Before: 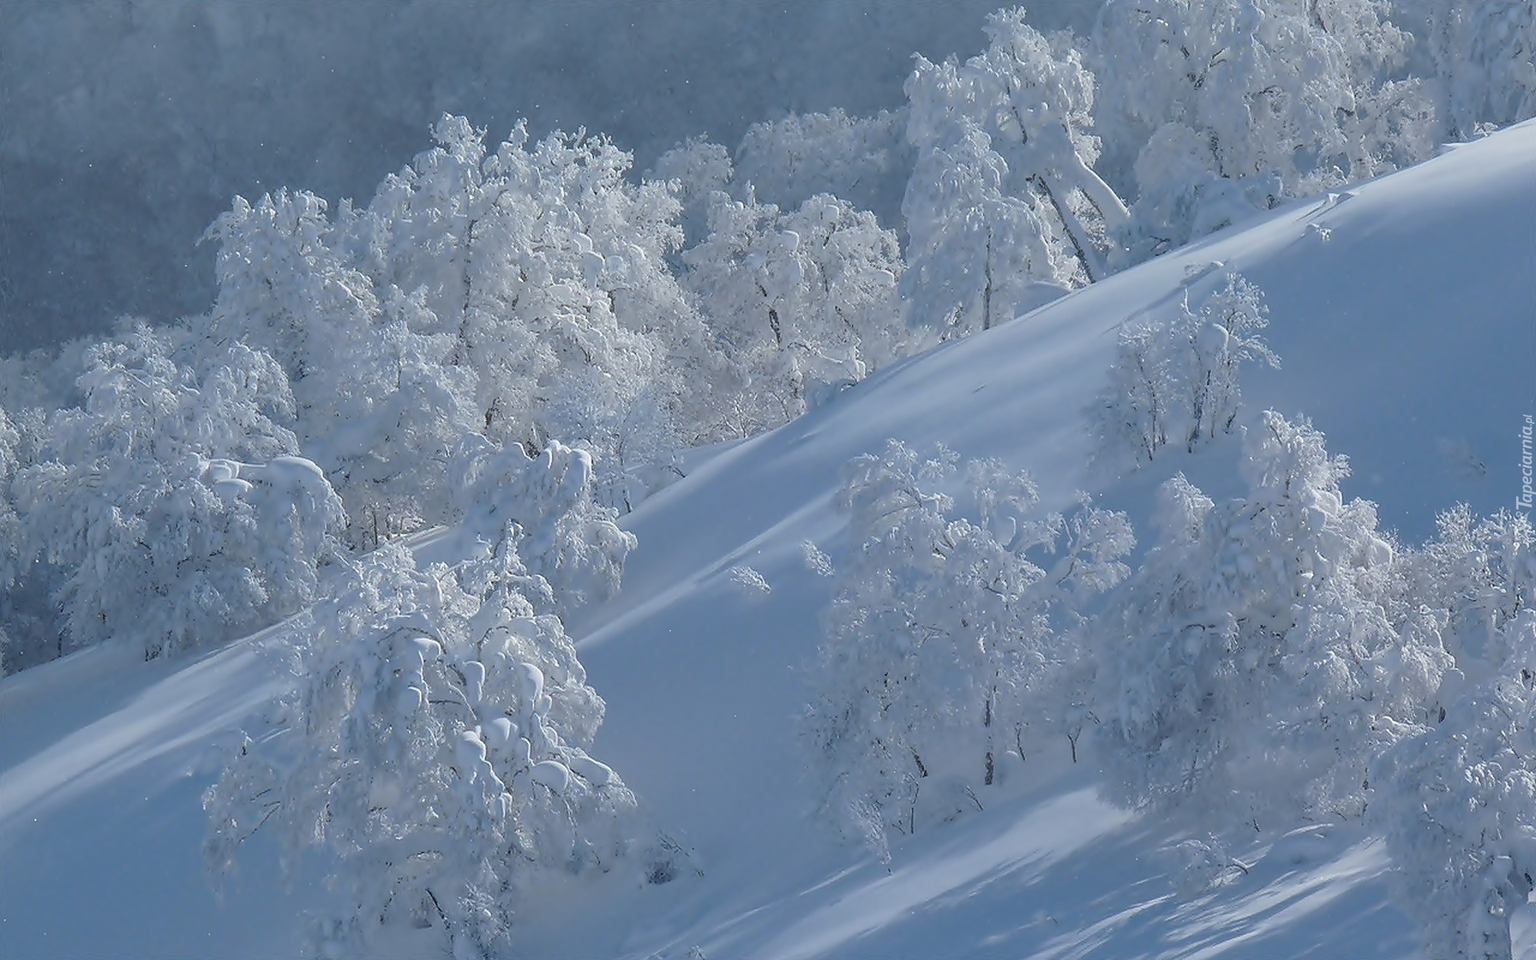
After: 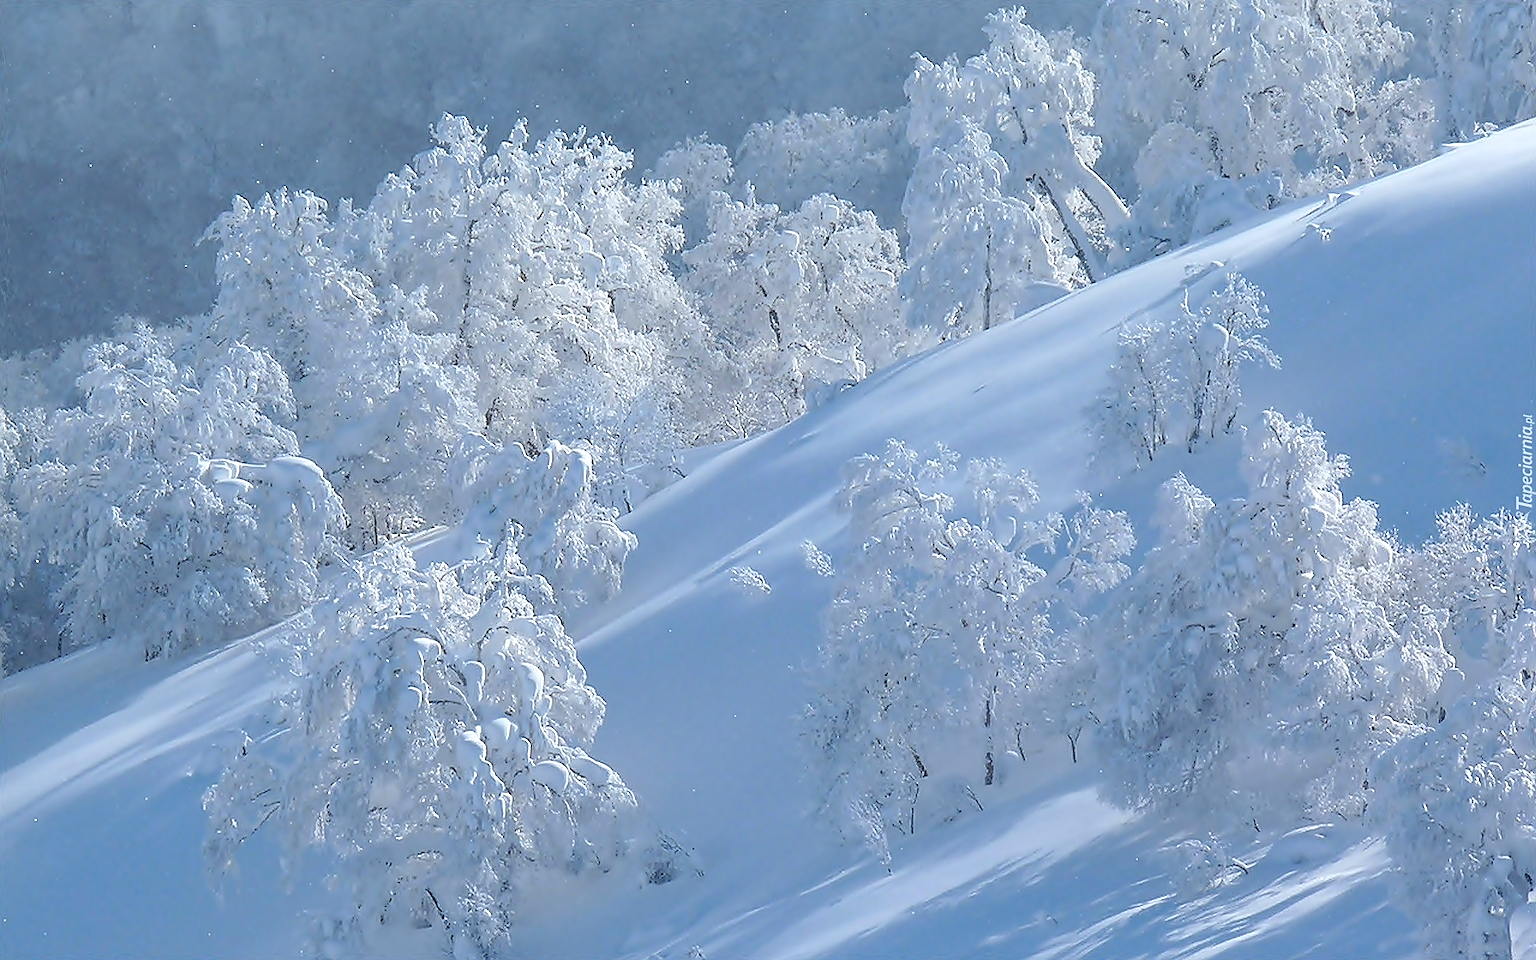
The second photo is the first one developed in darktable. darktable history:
sharpen: amount 0.492
exposure: exposure 0.602 EV, compensate exposure bias true, compensate highlight preservation false
color correction: highlights b* 0.045, saturation 1.12
